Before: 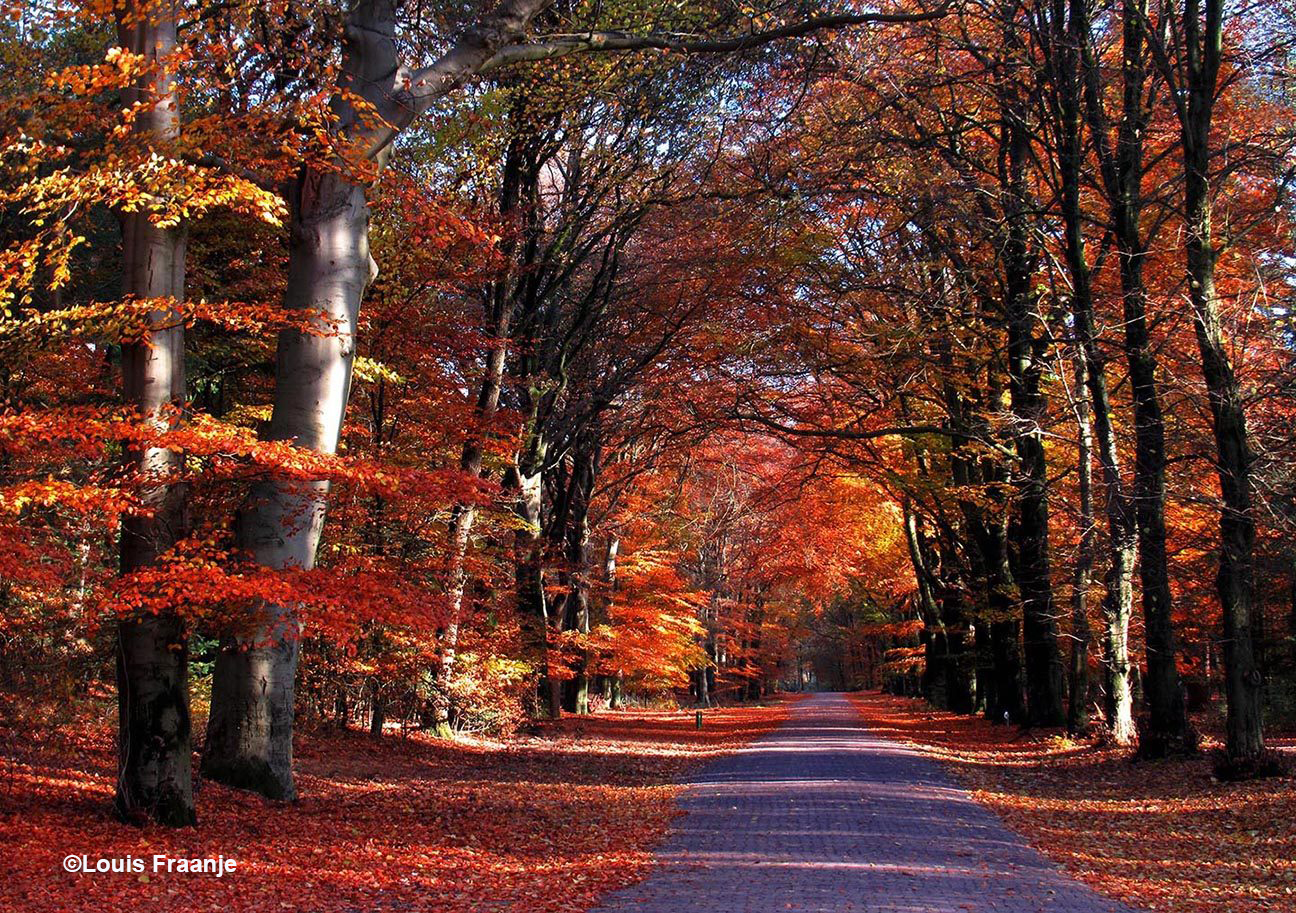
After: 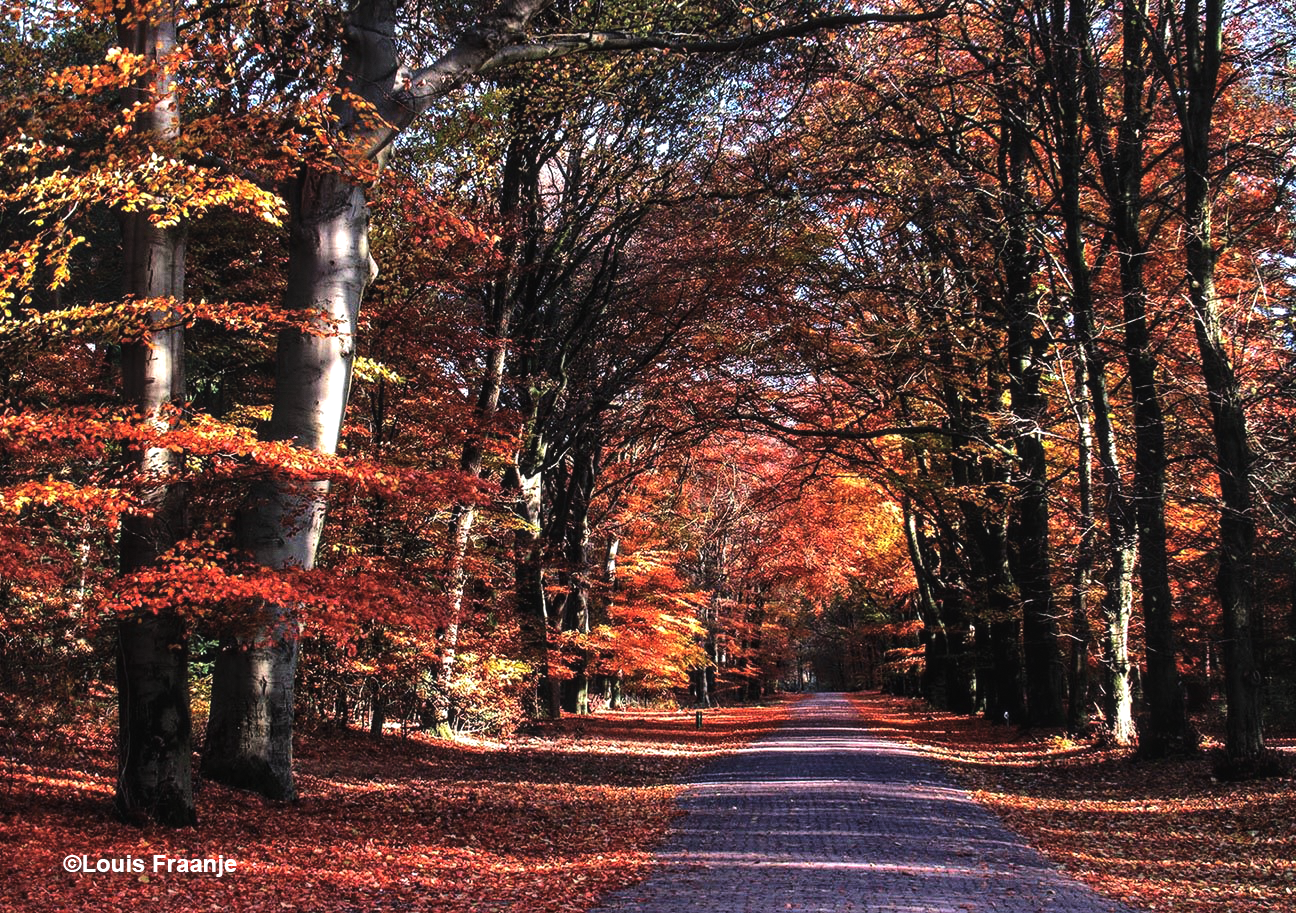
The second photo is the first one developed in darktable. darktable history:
exposure: black level correction -0.014, exposure -0.193 EV, compensate highlight preservation false
tone equalizer: -8 EV -0.75 EV, -7 EV -0.7 EV, -6 EV -0.6 EV, -5 EV -0.4 EV, -3 EV 0.4 EV, -2 EV 0.6 EV, -1 EV 0.7 EV, +0 EV 0.75 EV, edges refinement/feathering 500, mask exposure compensation -1.57 EV, preserve details no
grain: coarseness 0.09 ISO, strength 10%
local contrast: detail 130%
tone curve: curves: ch0 [(0, 0) (0.08, 0.056) (0.4, 0.4) (0.6, 0.612) (0.92, 0.924) (1, 1)], color space Lab, linked channels, preserve colors none
